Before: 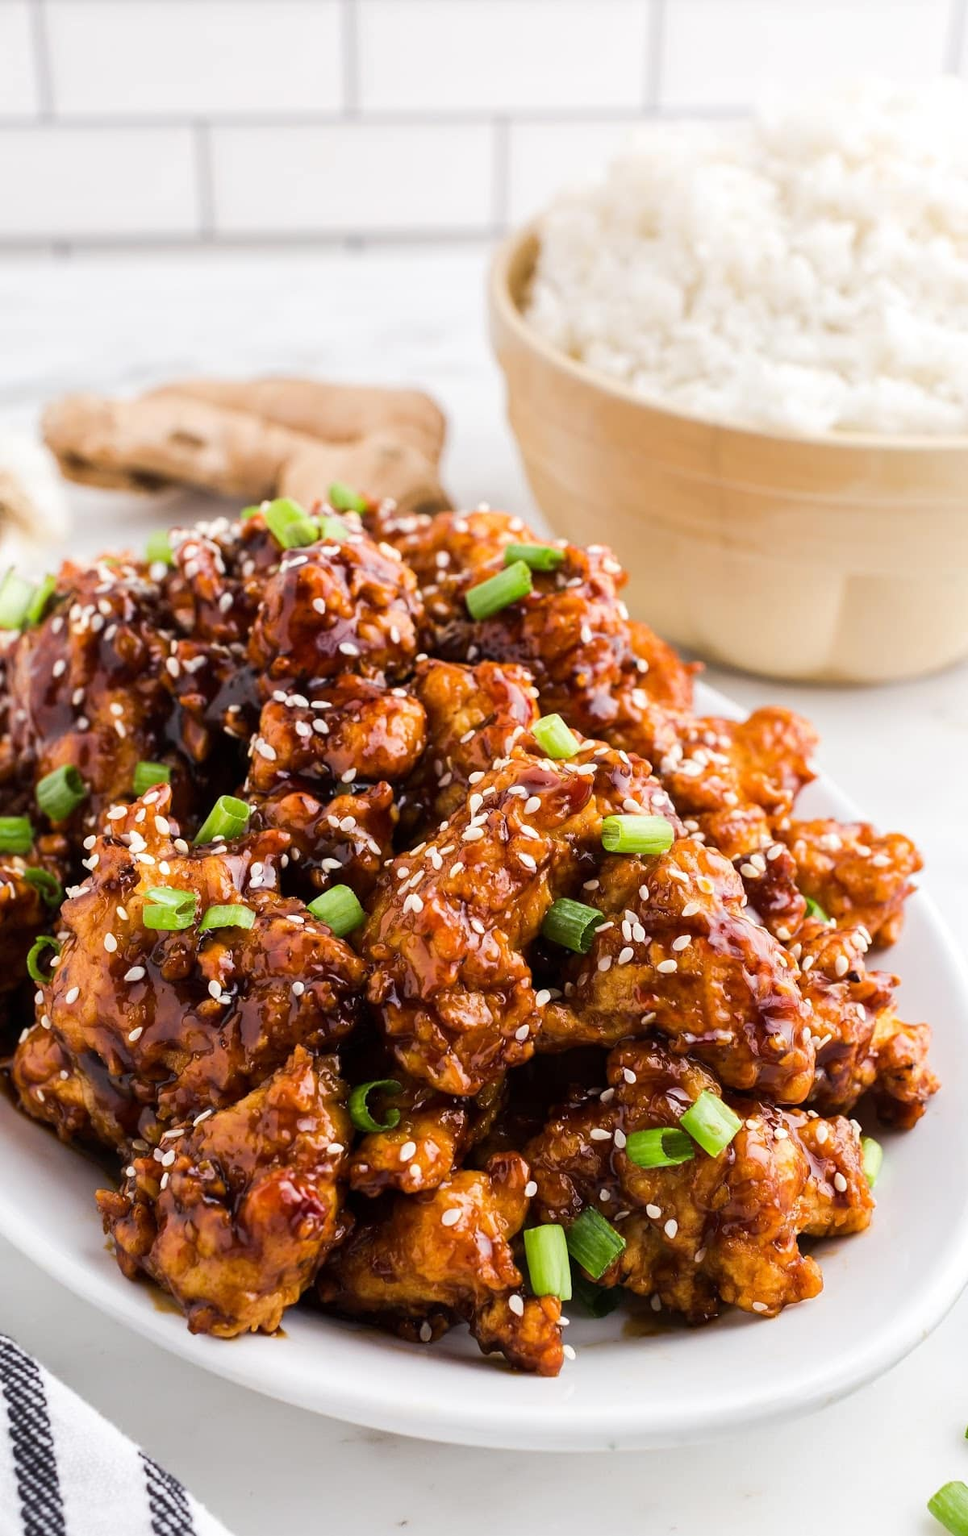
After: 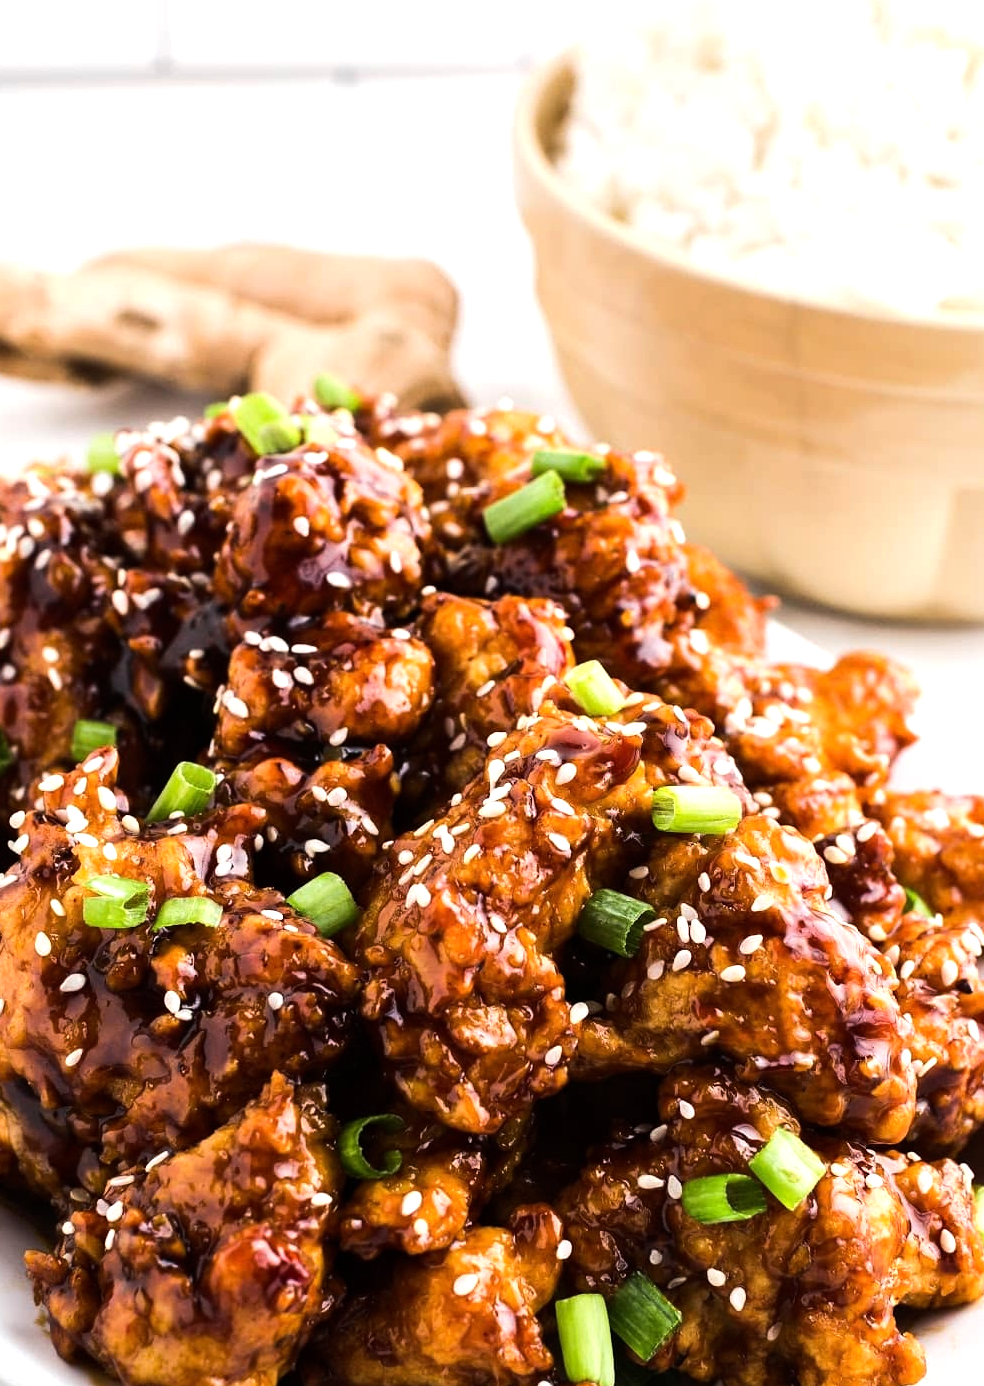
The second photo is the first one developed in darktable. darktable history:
crop: left 7.856%, top 11.836%, right 10.12%, bottom 15.387%
exposure: exposure -0.153 EV, compensate highlight preservation false
tone equalizer: -8 EV -0.75 EV, -7 EV -0.7 EV, -6 EV -0.6 EV, -5 EV -0.4 EV, -3 EV 0.4 EV, -2 EV 0.6 EV, -1 EV 0.7 EV, +0 EV 0.75 EV, edges refinement/feathering 500, mask exposure compensation -1.57 EV, preserve details no
